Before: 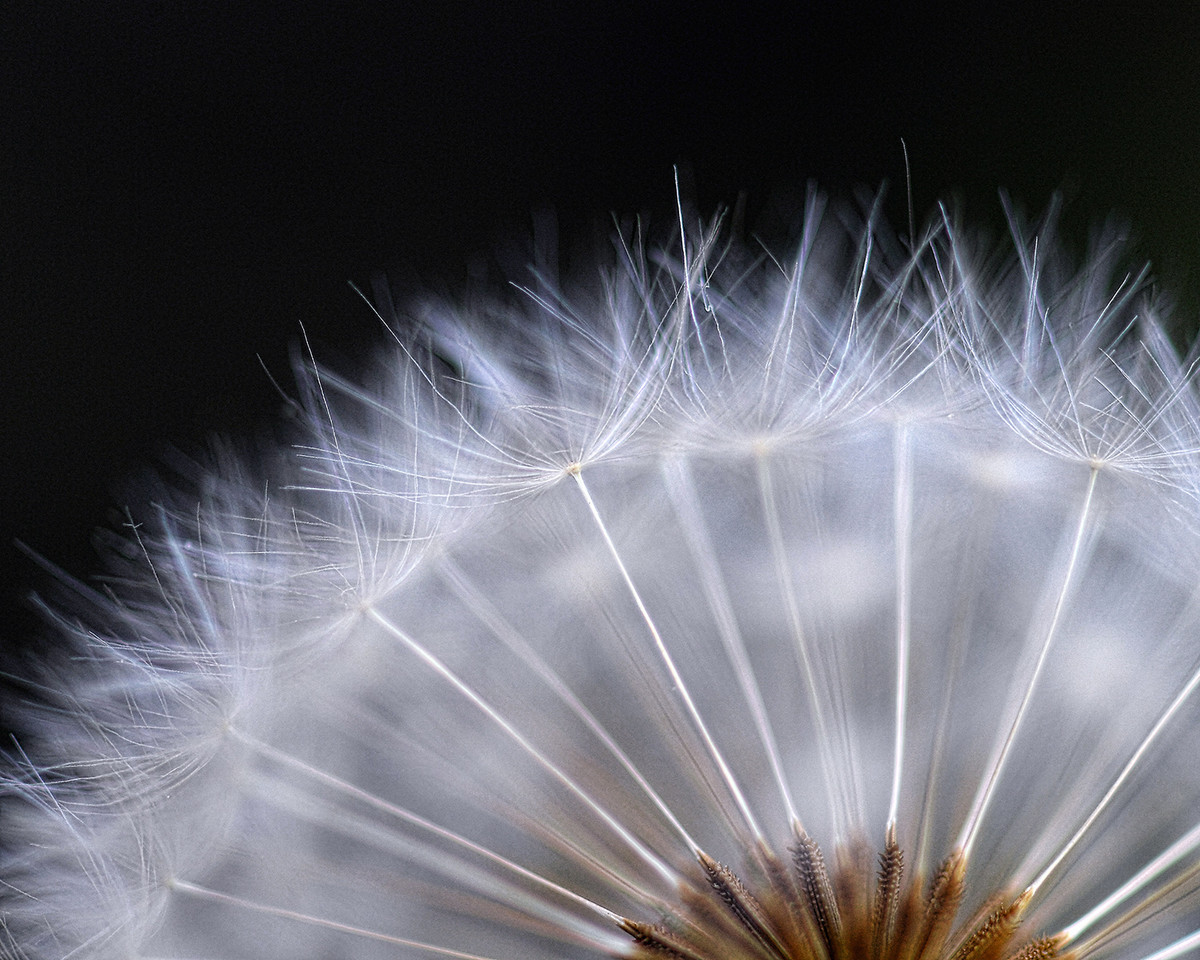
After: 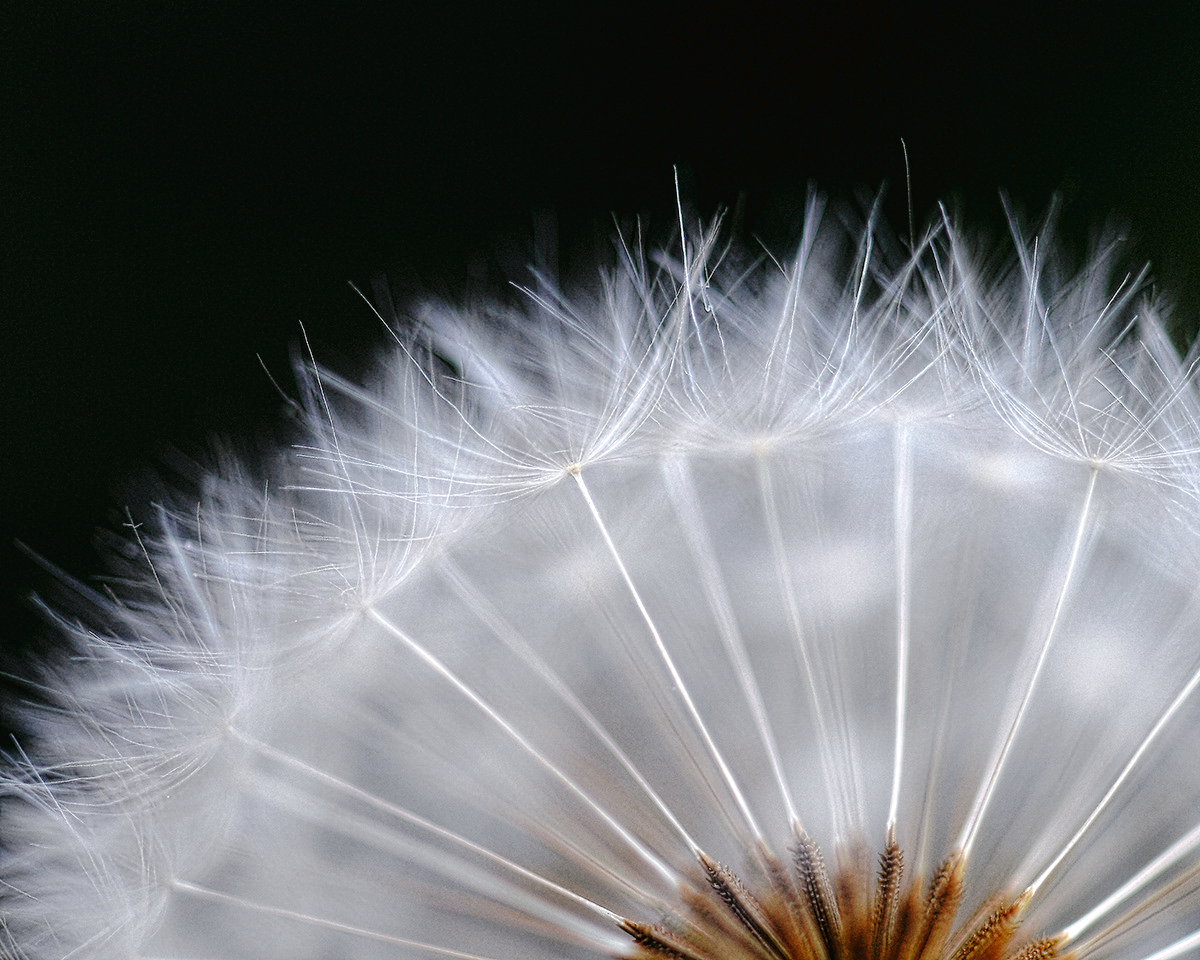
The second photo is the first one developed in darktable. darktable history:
tone curve: curves: ch0 [(0, 0) (0.003, 0.021) (0.011, 0.021) (0.025, 0.021) (0.044, 0.033) (0.069, 0.053) (0.1, 0.08) (0.136, 0.114) (0.177, 0.171) (0.224, 0.246) (0.277, 0.332) (0.335, 0.424) (0.399, 0.496) (0.468, 0.561) (0.543, 0.627) (0.623, 0.685) (0.709, 0.741) (0.801, 0.813) (0.898, 0.902) (1, 1)], preserve colors none
color look up table: target L [91.12, 90.51, 84.16, 88.15, 67.76, 62.57, 68.54, 52.4, 55.47, 40.87, 33.34, 28.02, 10.64, 200.81, 102.91, 82.54, 79.87, 71.16, 63.01, 63.28, 53.47, 46, 38.47, 38.29, 29.64, 17.47, 15.26, 86.64, 82.88, 80.1, 71.45, 72.54, 72.09, 57.84, 55.3, 50.35, 49.29, 57.41, 46.11, 43.75, 22.74, 24.14, 4.224, 93.89, 87.24, 75.81, 72.88, 52.91, 41.37], target a [-16.34, -8.519, -38.83, -38.19, -34.72, -60.11, -43.55, -30.74, -18.04, -39.91, -19.46, -22.47, -11.73, 0, 0, 17.7, 9.004, 28.85, 51.3, 9.421, 79.75, 36.06, 62.78, 39.73, 5.389, 27.4, 21.59, 20.15, 4.984, 5.398, 43.66, 14.42, 50.46, 62.34, 19.7, 13.23, 47, 17.36, -1.062, 44.59, 11.1, 21.26, 2.908, -17.33, -38.93, -19.23, -23.54, -29.72, -9.114], target b [65.69, 32.44, 53.09, 14.62, 32.96, 55.22, 9.576, 48.93, 10.79, 36.04, 28.69, 18.5, 9.953, -0.001, -0.002, 11.83, 82.67, 59.59, 51.52, 24.35, 25.11, 21.96, 31.71, 39.53, 13.66, 25.9, 6.558, -15.68, -19.21, -3.24, 0.624, -35.31, -34.55, -20.94, -33.02, -9.51, 1.888, -60.44, -45.01, -52.72, -29.27, -62.38, -9.347, 1.437, -8.558, -27.98, -13.54, -5.76, -21.96], num patches 49
